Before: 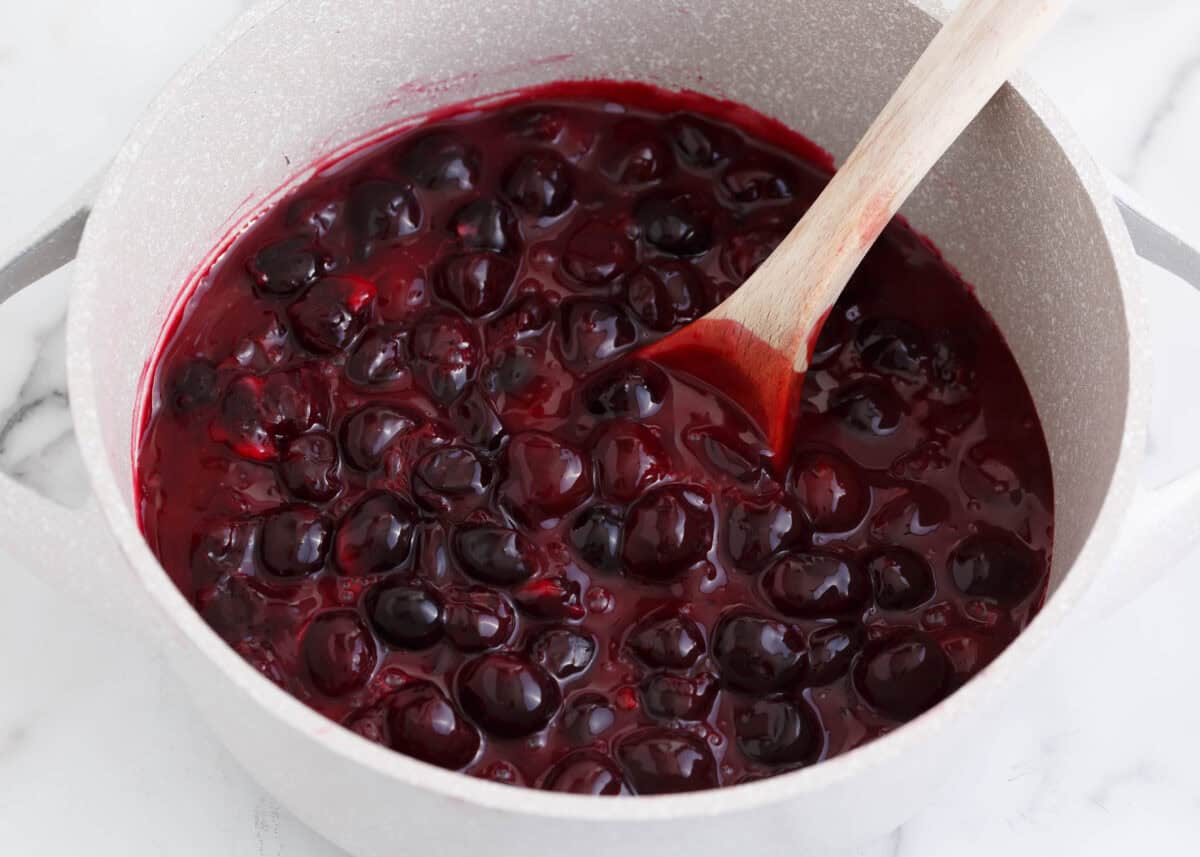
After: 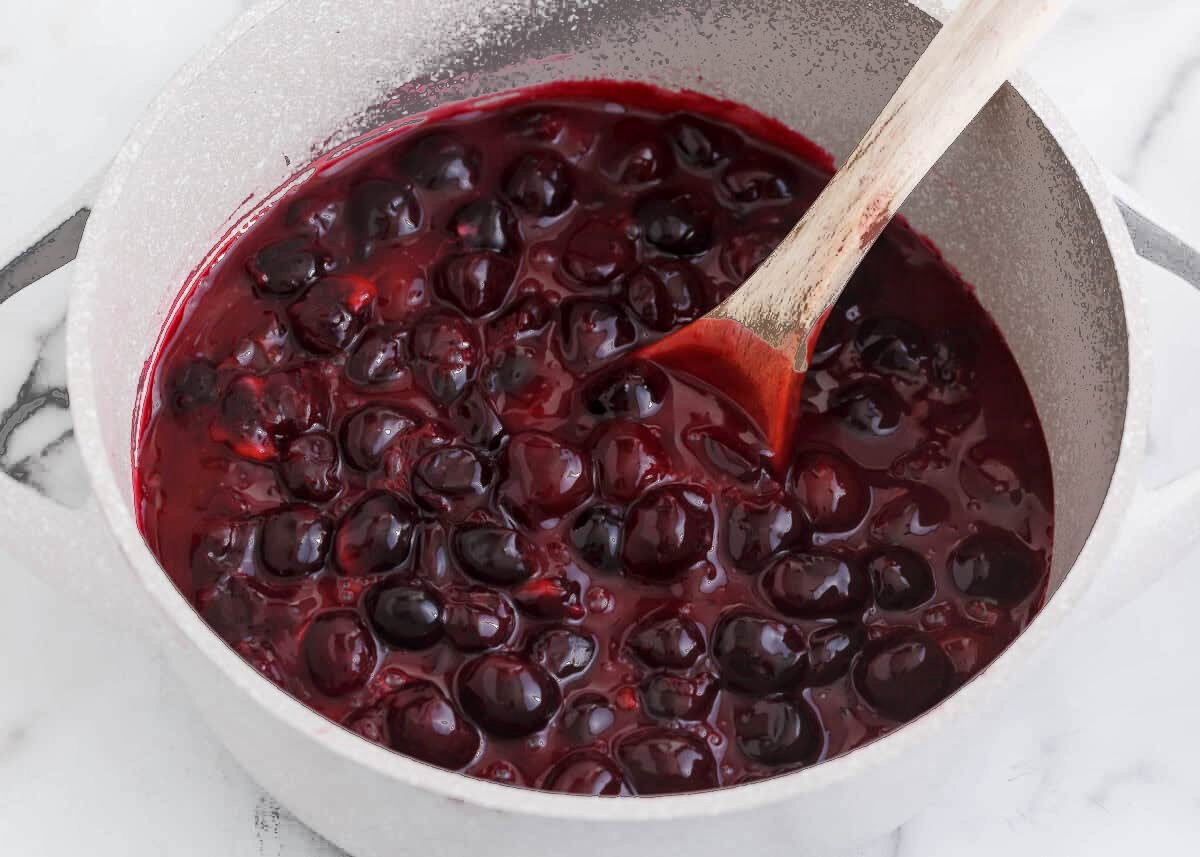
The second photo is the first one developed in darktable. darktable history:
local contrast: on, module defaults
fill light: exposure -0.73 EV, center 0.69, width 2.2
